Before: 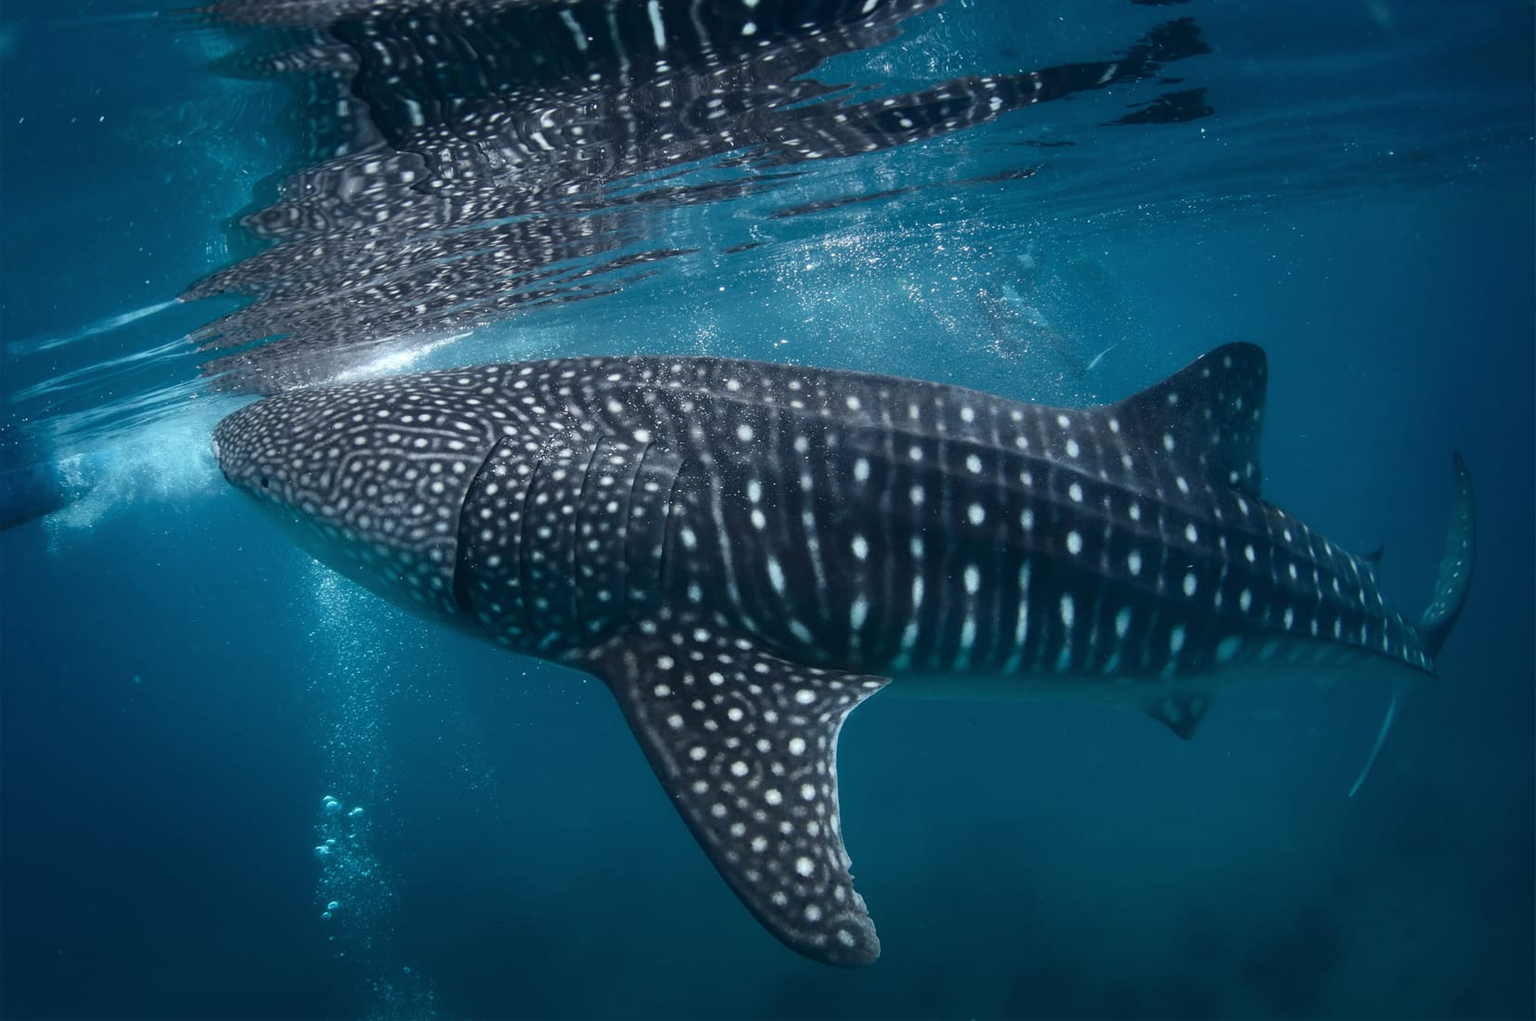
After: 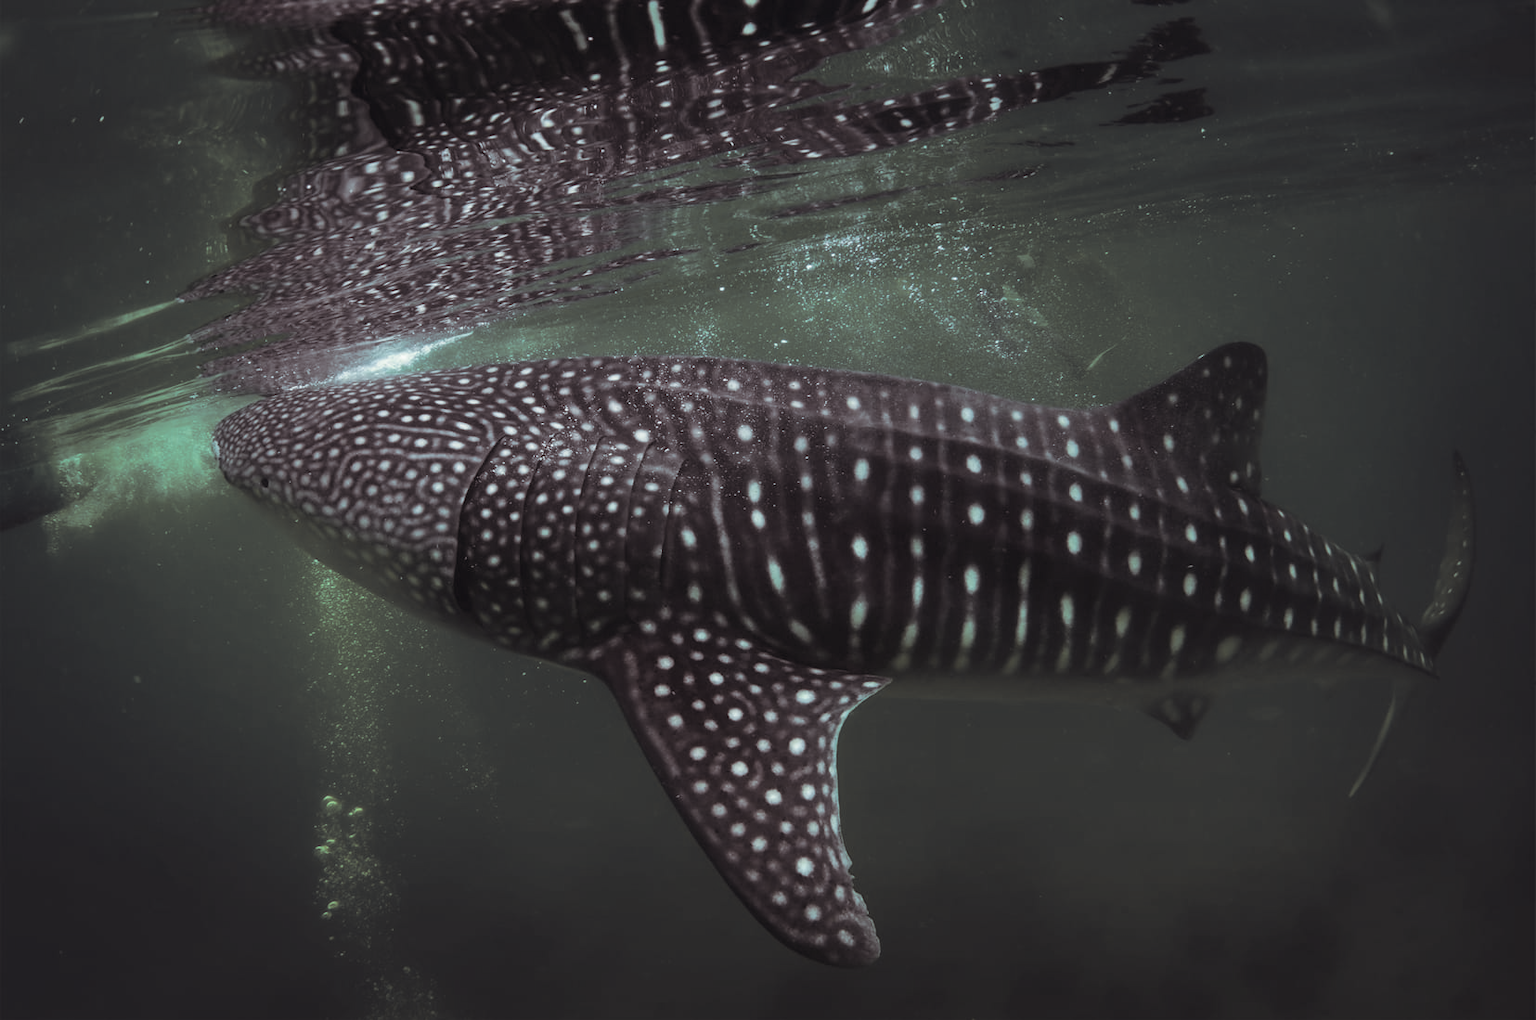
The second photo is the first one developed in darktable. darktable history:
split-toning: shadows › saturation 0.24, highlights › hue 54°, highlights › saturation 0.24
color zones: curves: ch0 [(0.826, 0.353)]; ch1 [(0.242, 0.647) (0.889, 0.342)]; ch2 [(0.246, 0.089) (0.969, 0.068)]
